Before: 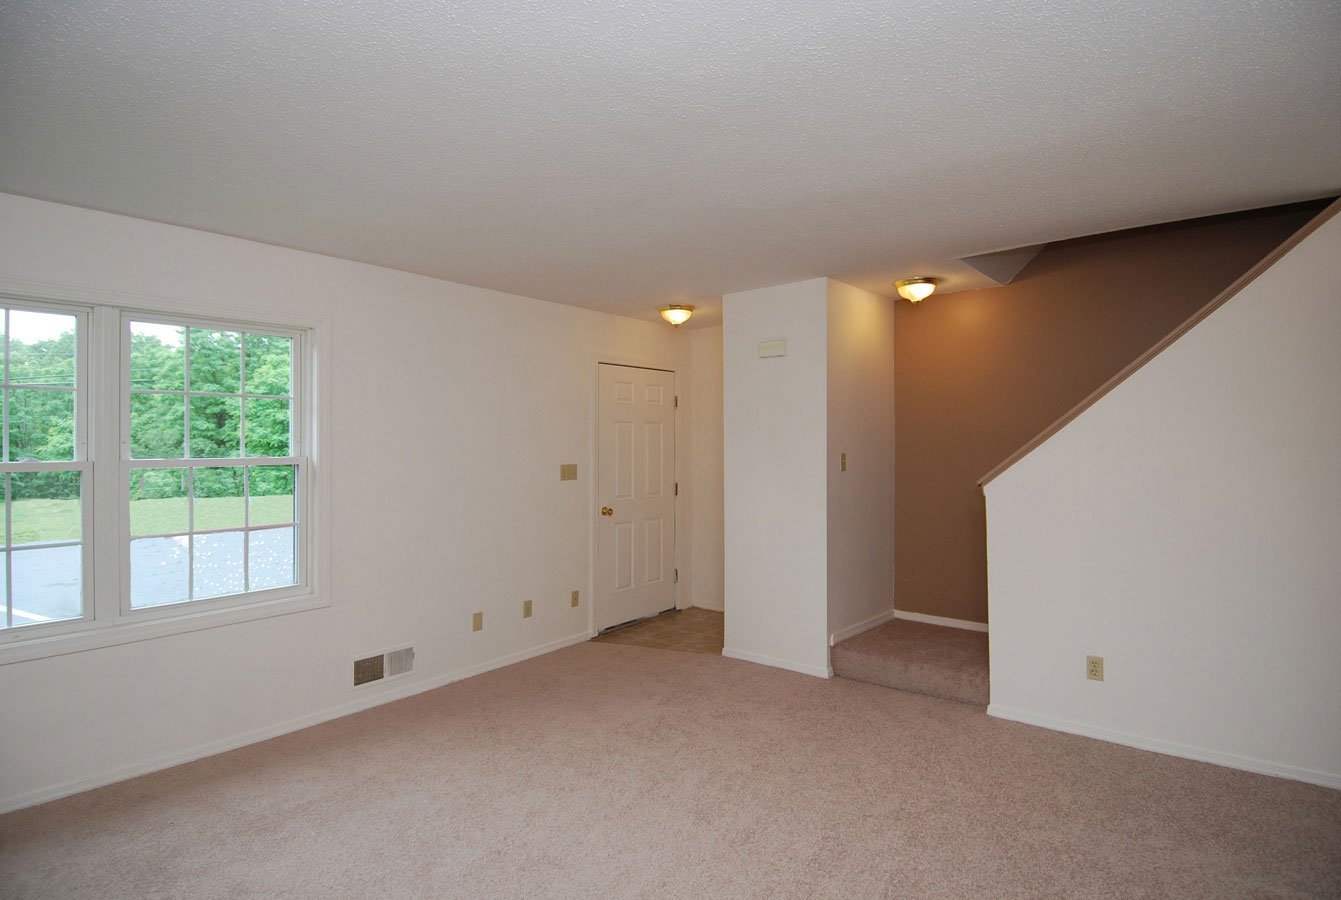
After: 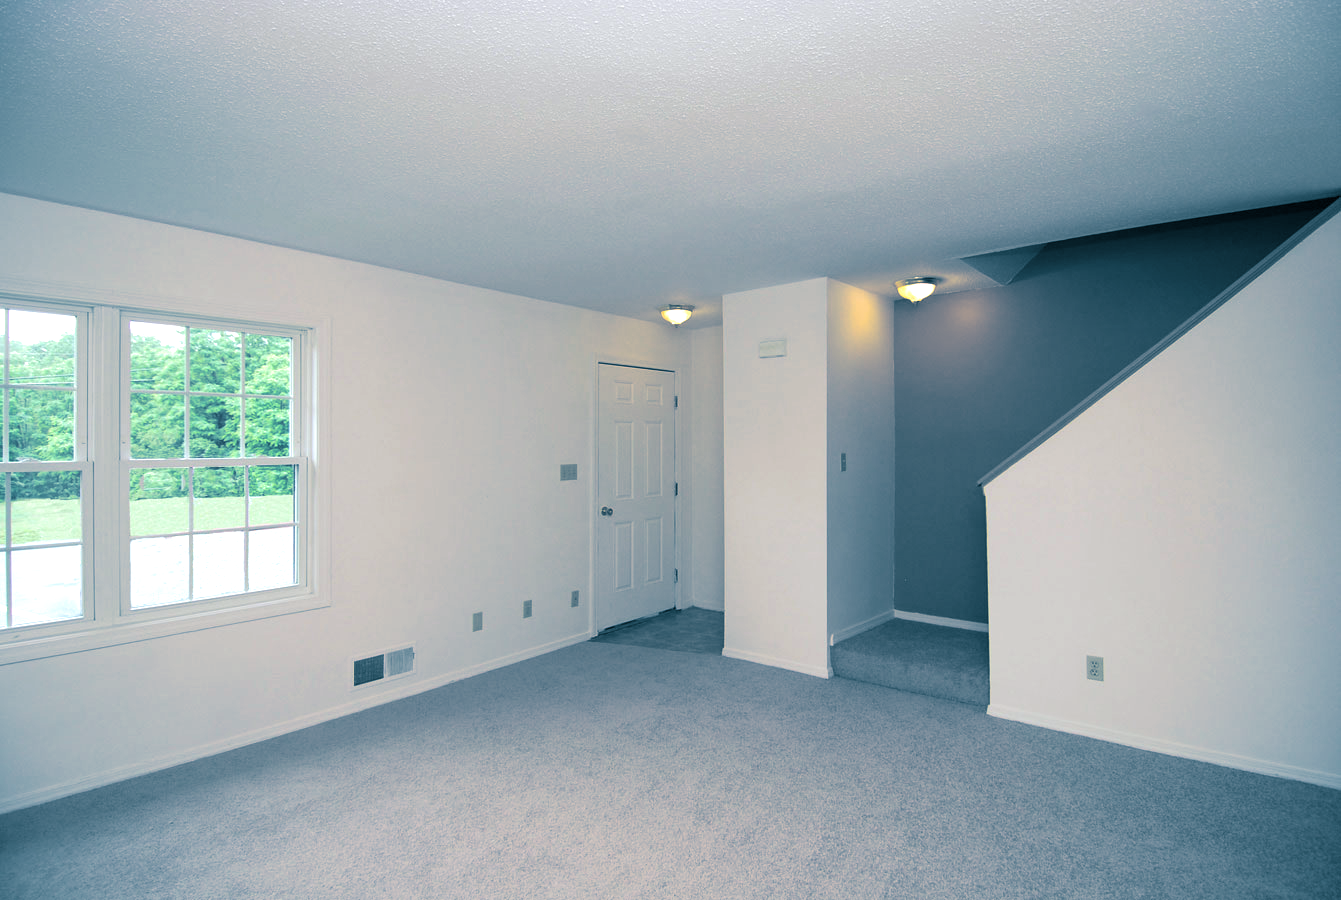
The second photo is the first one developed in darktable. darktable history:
split-toning: shadows › hue 212.4°, balance -70
white balance: red 0.986, blue 1.01
exposure: black level correction 0.001, exposure 0.5 EV, compensate exposure bias true, compensate highlight preservation false
